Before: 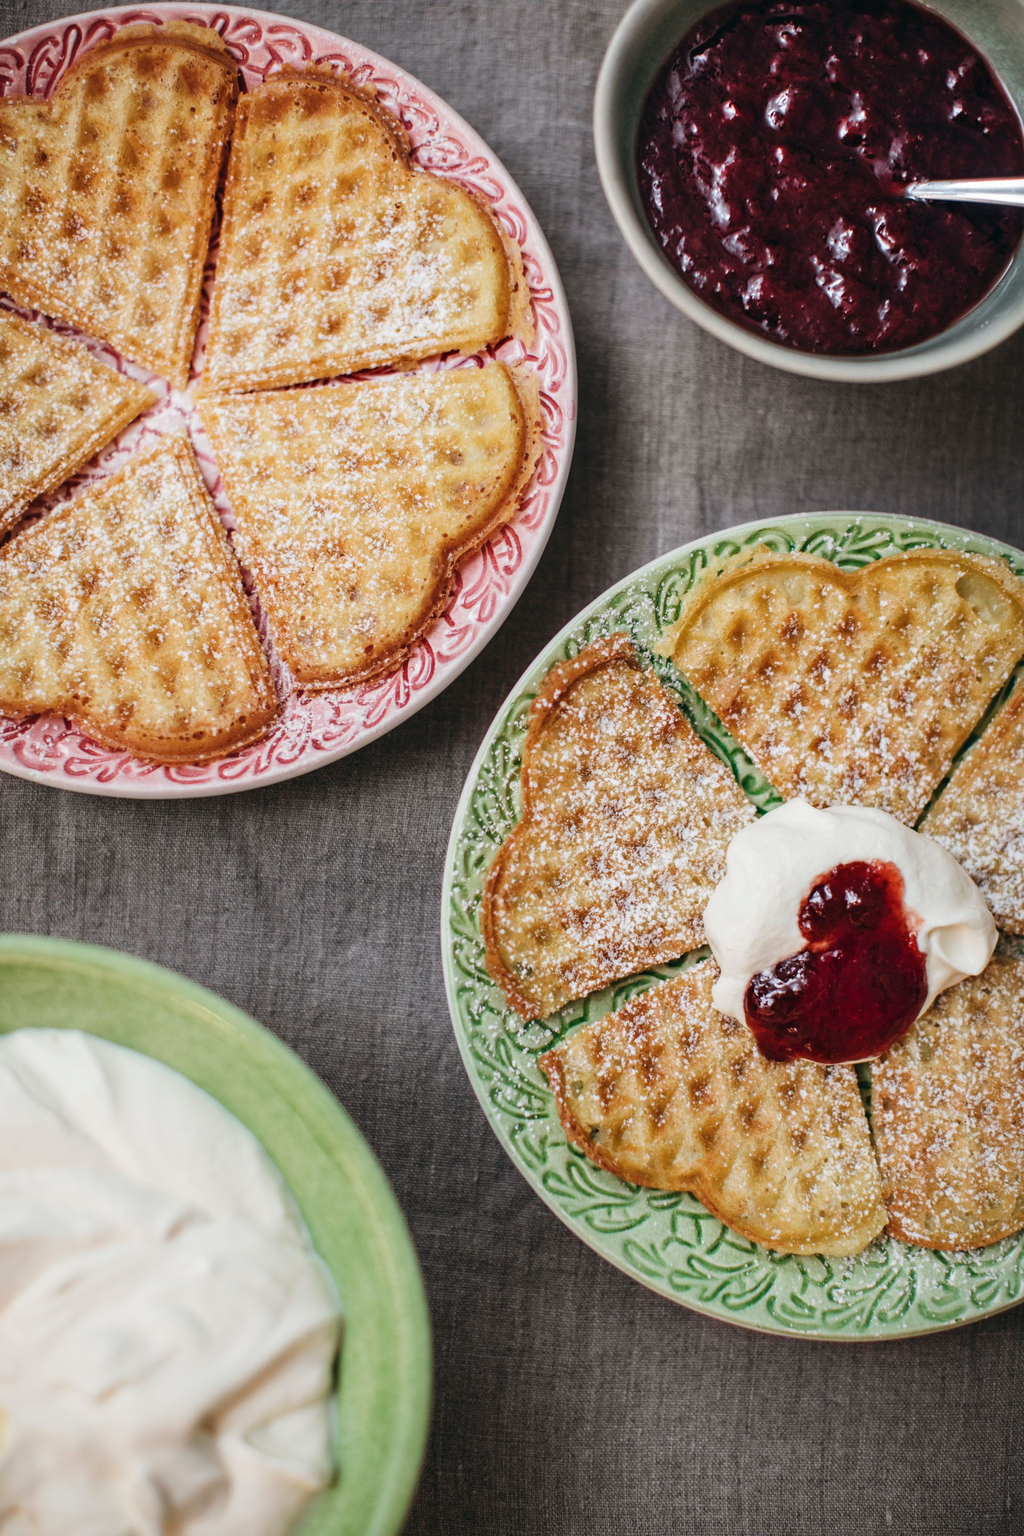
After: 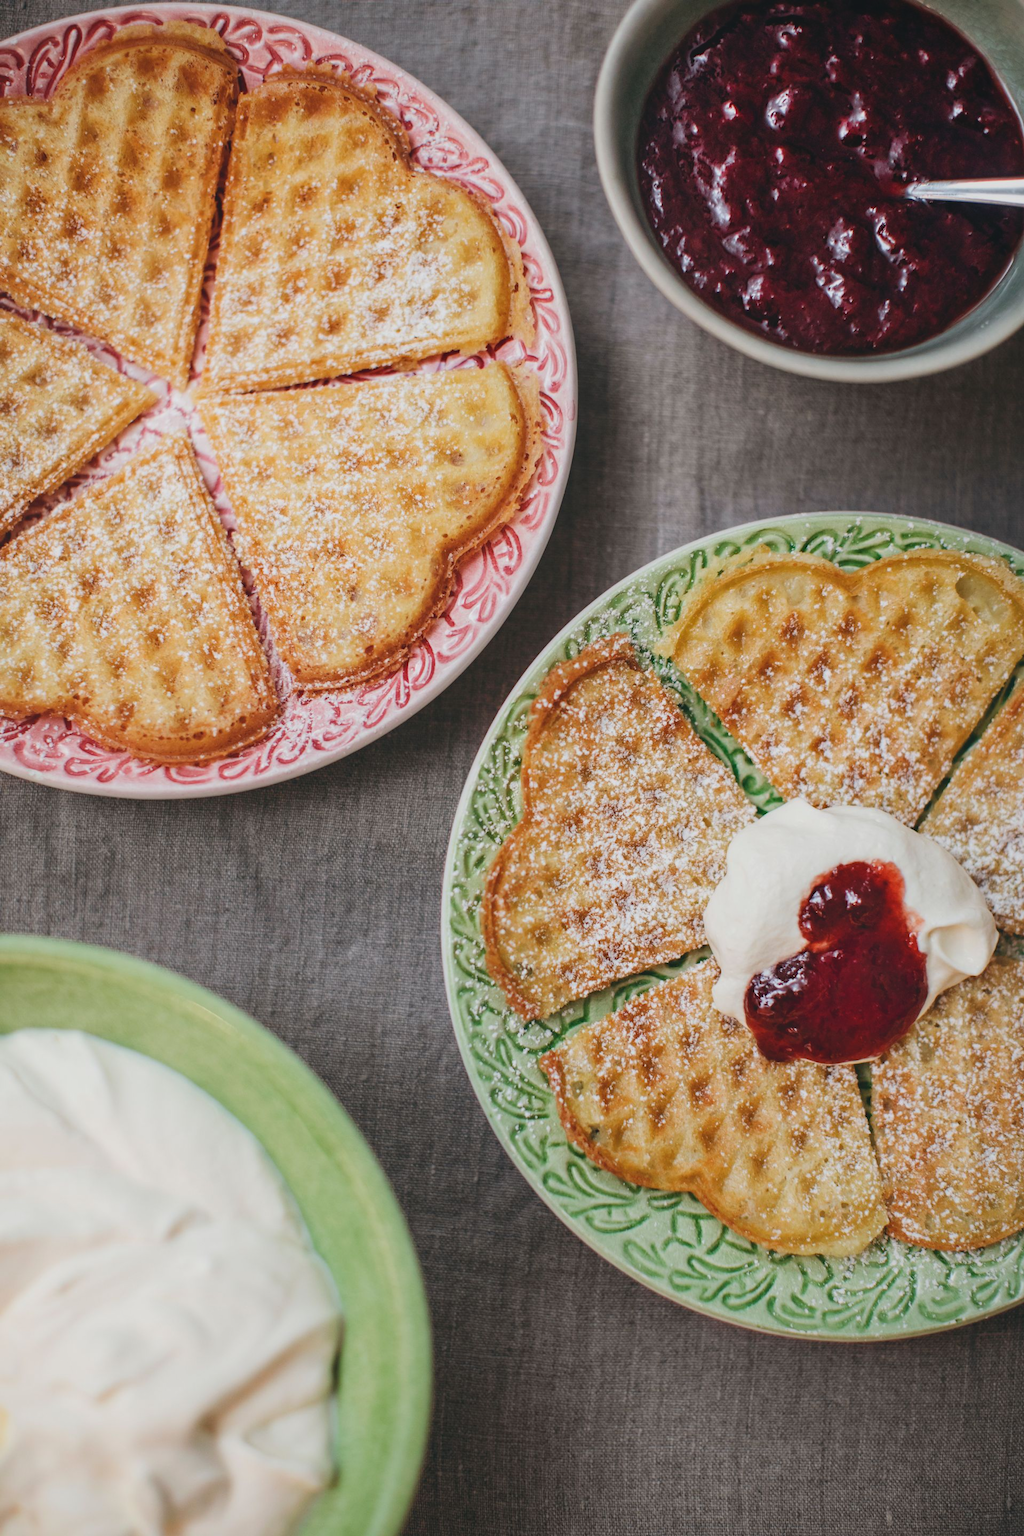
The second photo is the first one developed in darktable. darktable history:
local contrast: highlights 67%, shadows 68%, detail 82%, midtone range 0.323
